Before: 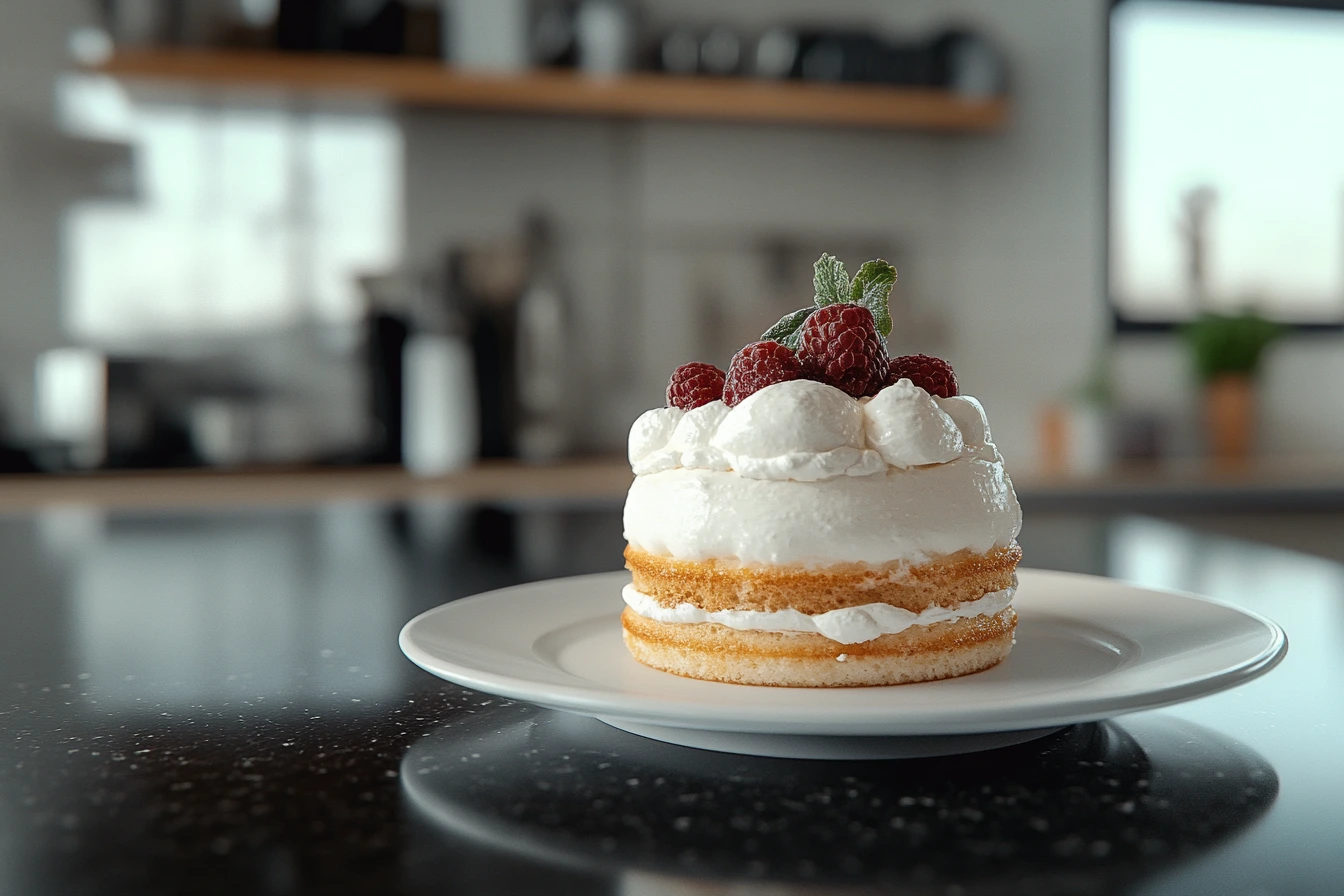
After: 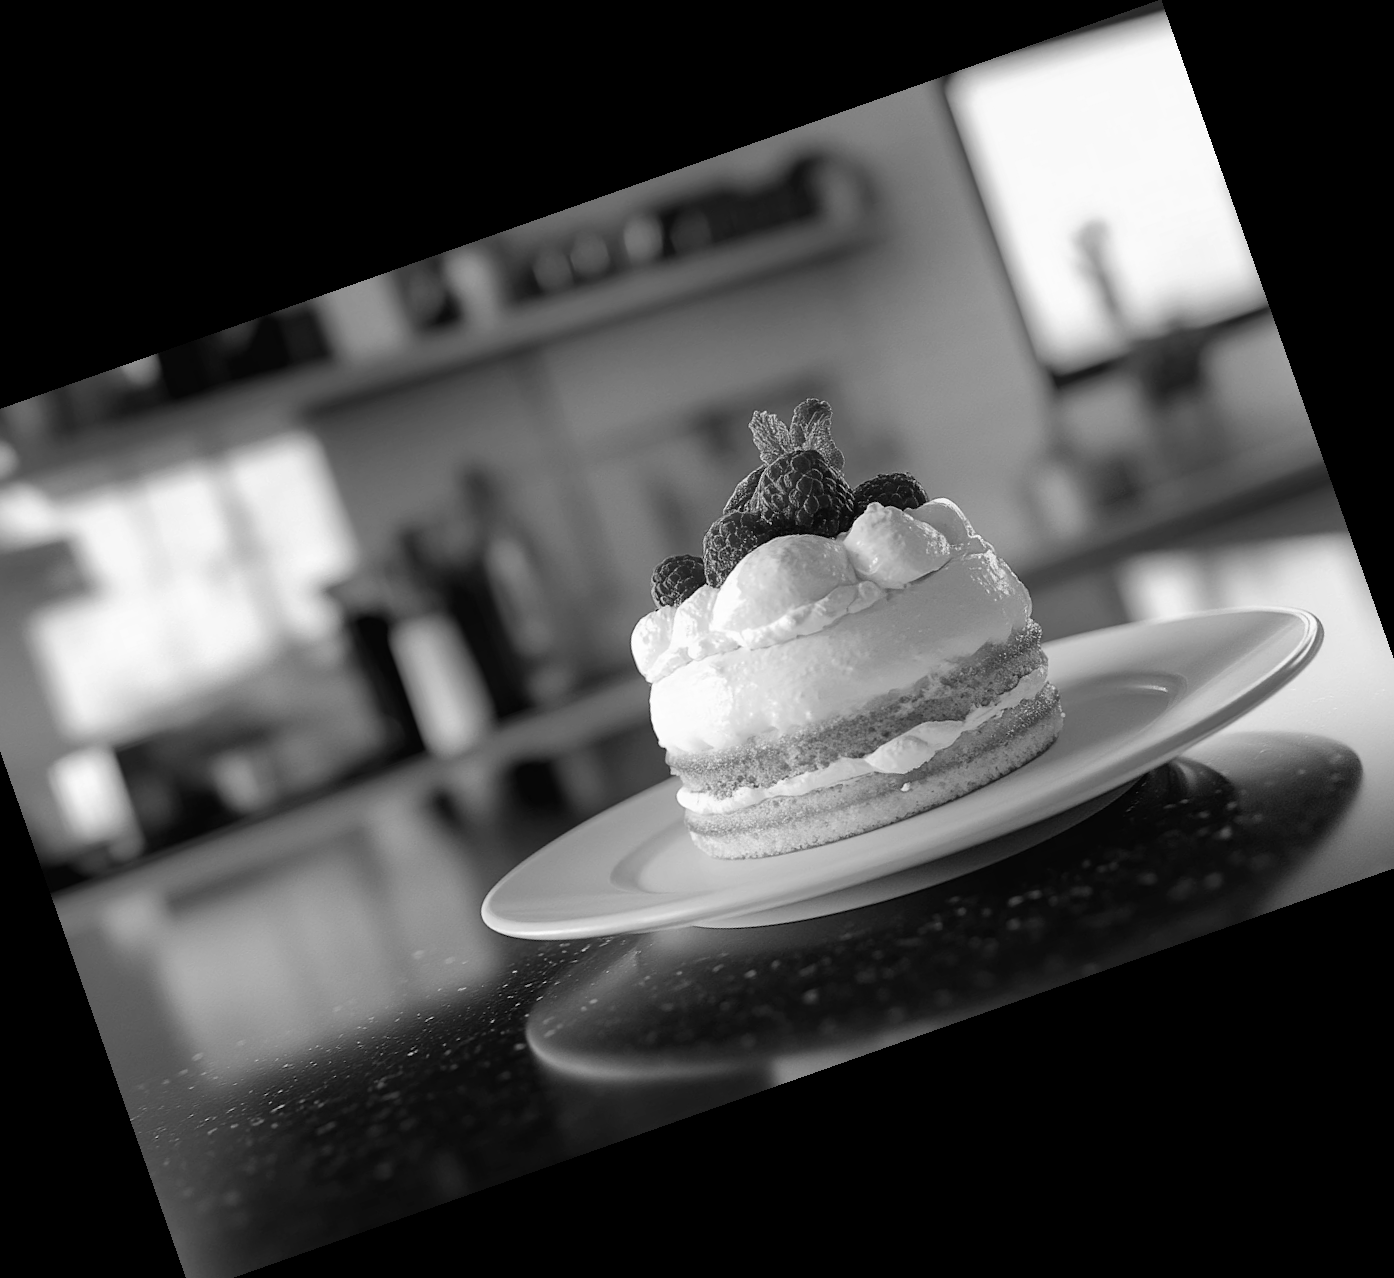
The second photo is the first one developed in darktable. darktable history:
white balance: red 0.988, blue 1.017
crop and rotate: angle 19.43°, left 6.812%, right 4.125%, bottom 1.087%
monochrome: on, module defaults
